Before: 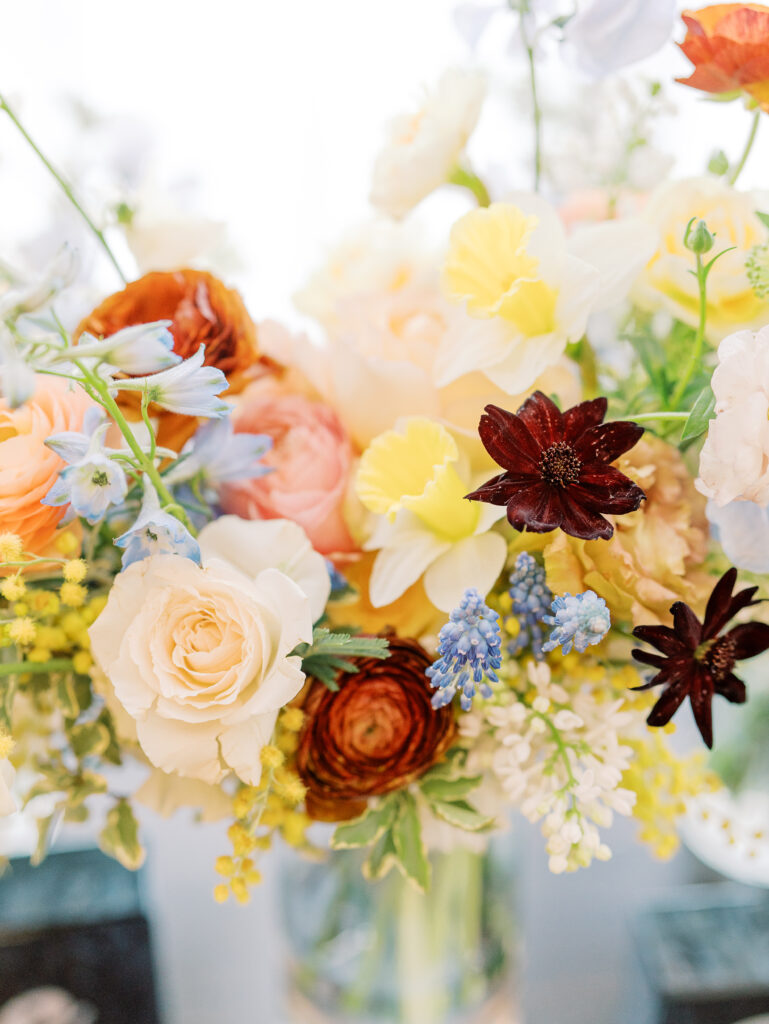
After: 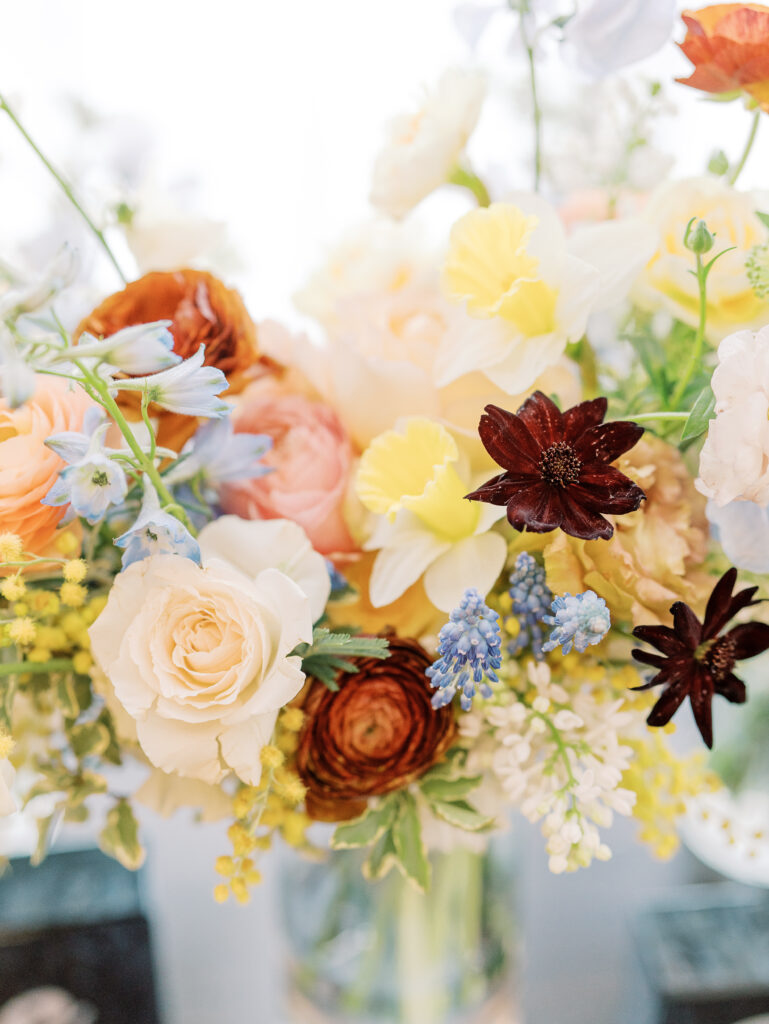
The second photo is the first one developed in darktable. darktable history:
contrast brightness saturation: saturation -0.101
